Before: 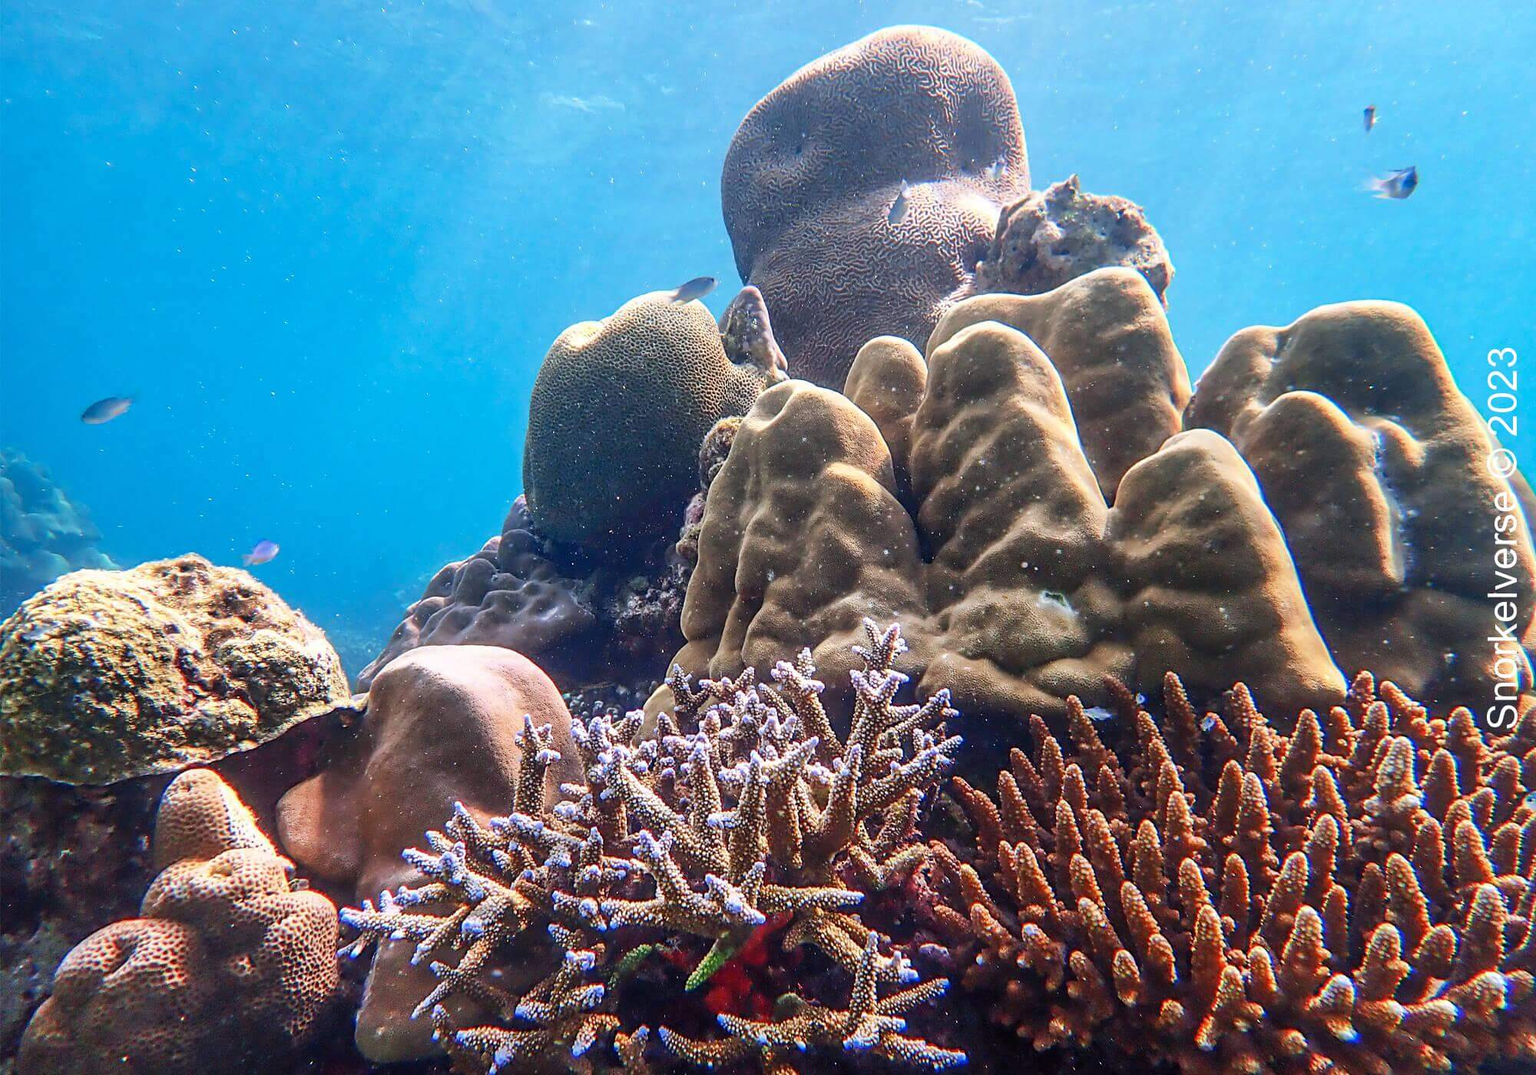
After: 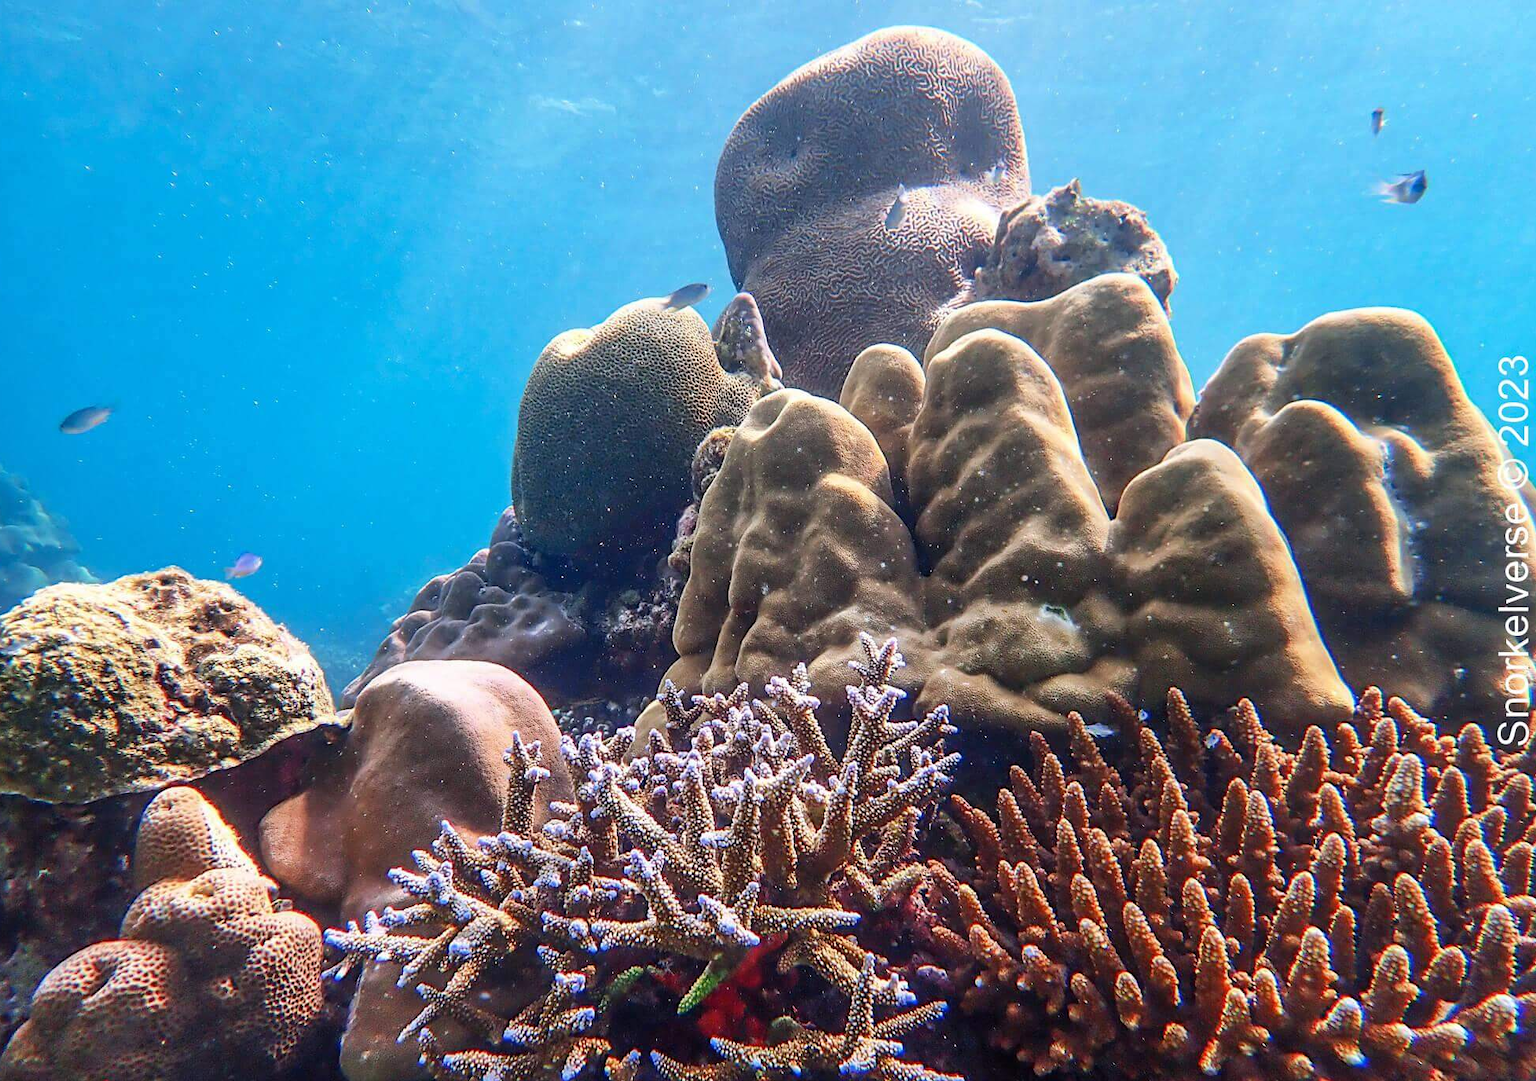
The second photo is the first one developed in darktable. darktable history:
crop and rotate: left 1.518%, right 0.691%, bottom 1.701%
